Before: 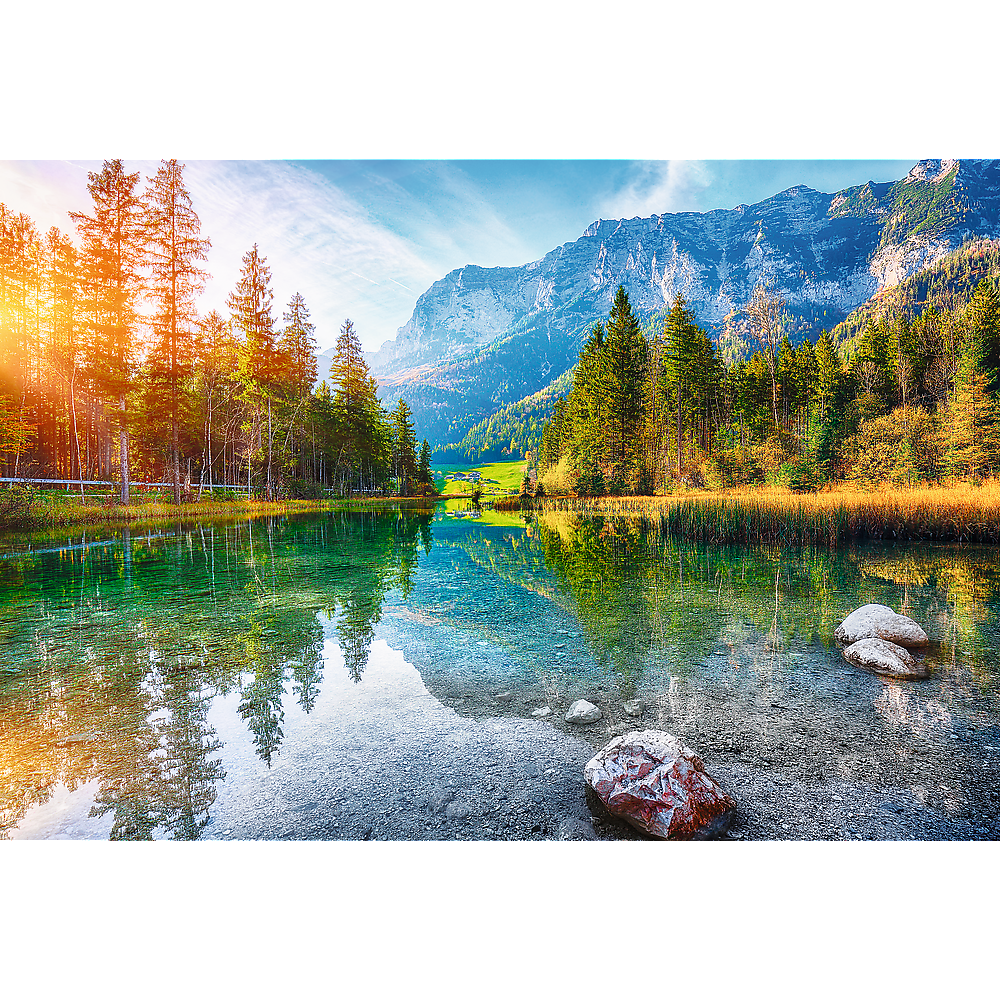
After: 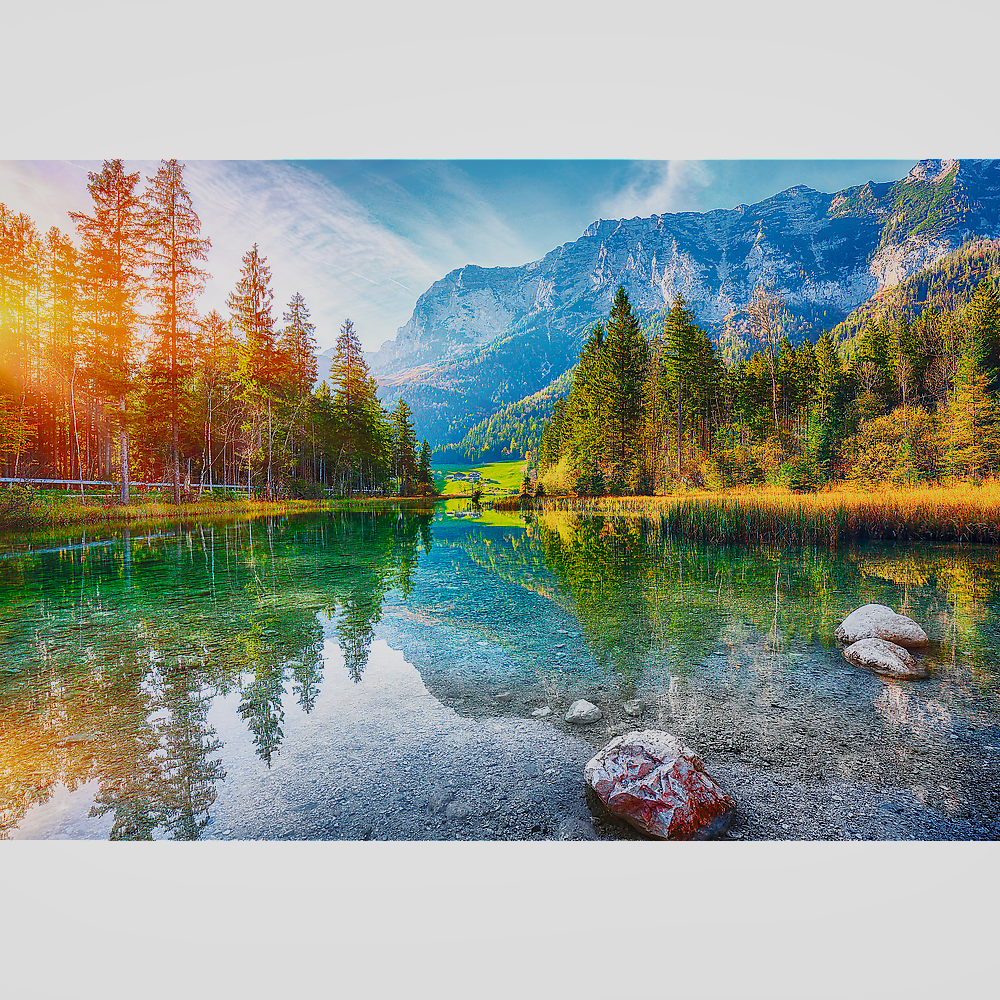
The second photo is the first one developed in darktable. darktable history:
shadows and highlights: on, module defaults
color balance: contrast -15%
contrast brightness saturation: contrast 0.13, brightness -0.05, saturation 0.16
